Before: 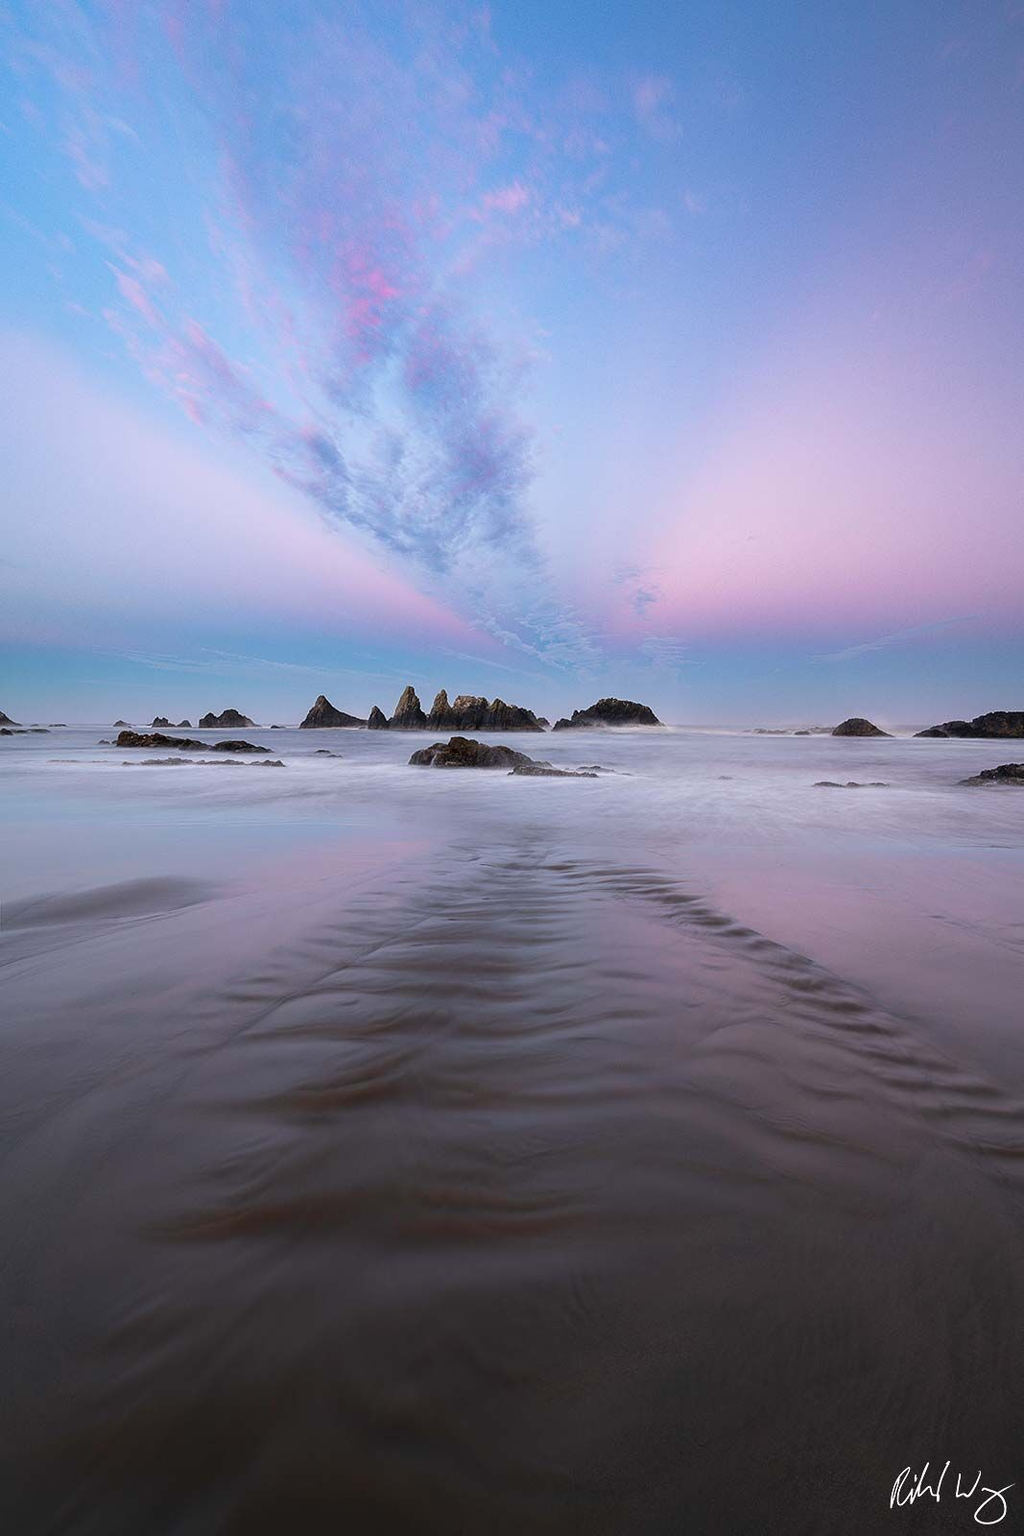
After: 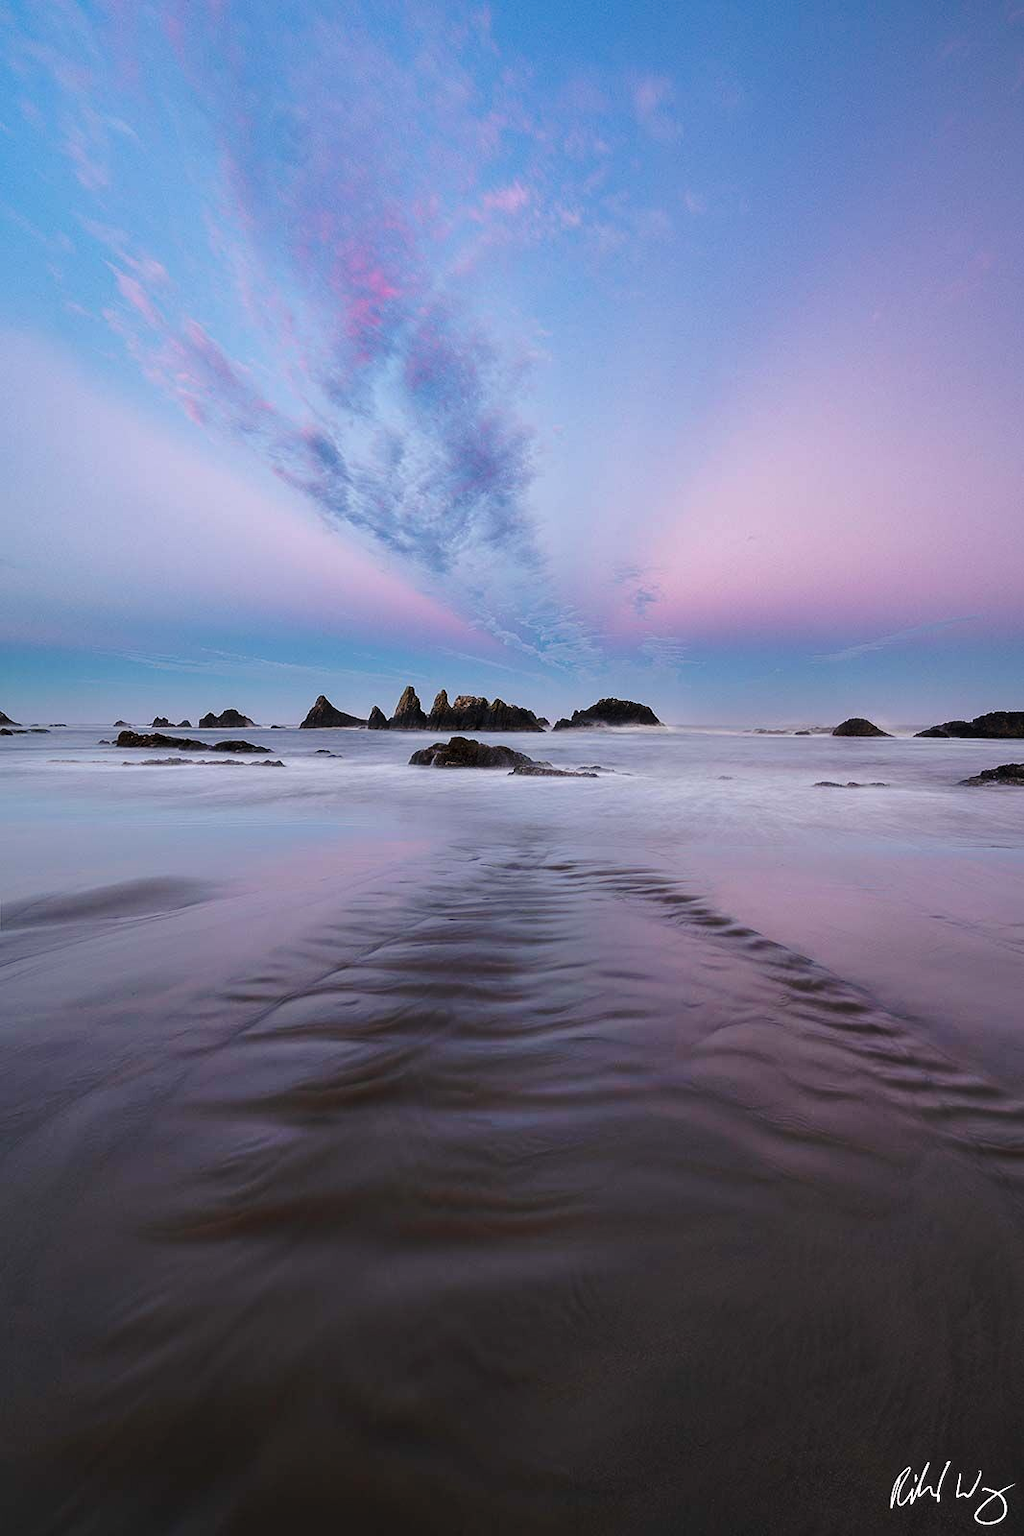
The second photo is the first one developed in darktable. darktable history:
base curve: curves: ch0 [(0, 0) (0.073, 0.04) (0.157, 0.139) (0.492, 0.492) (0.758, 0.758) (1, 1)], preserve colors none
shadows and highlights: soften with gaussian
